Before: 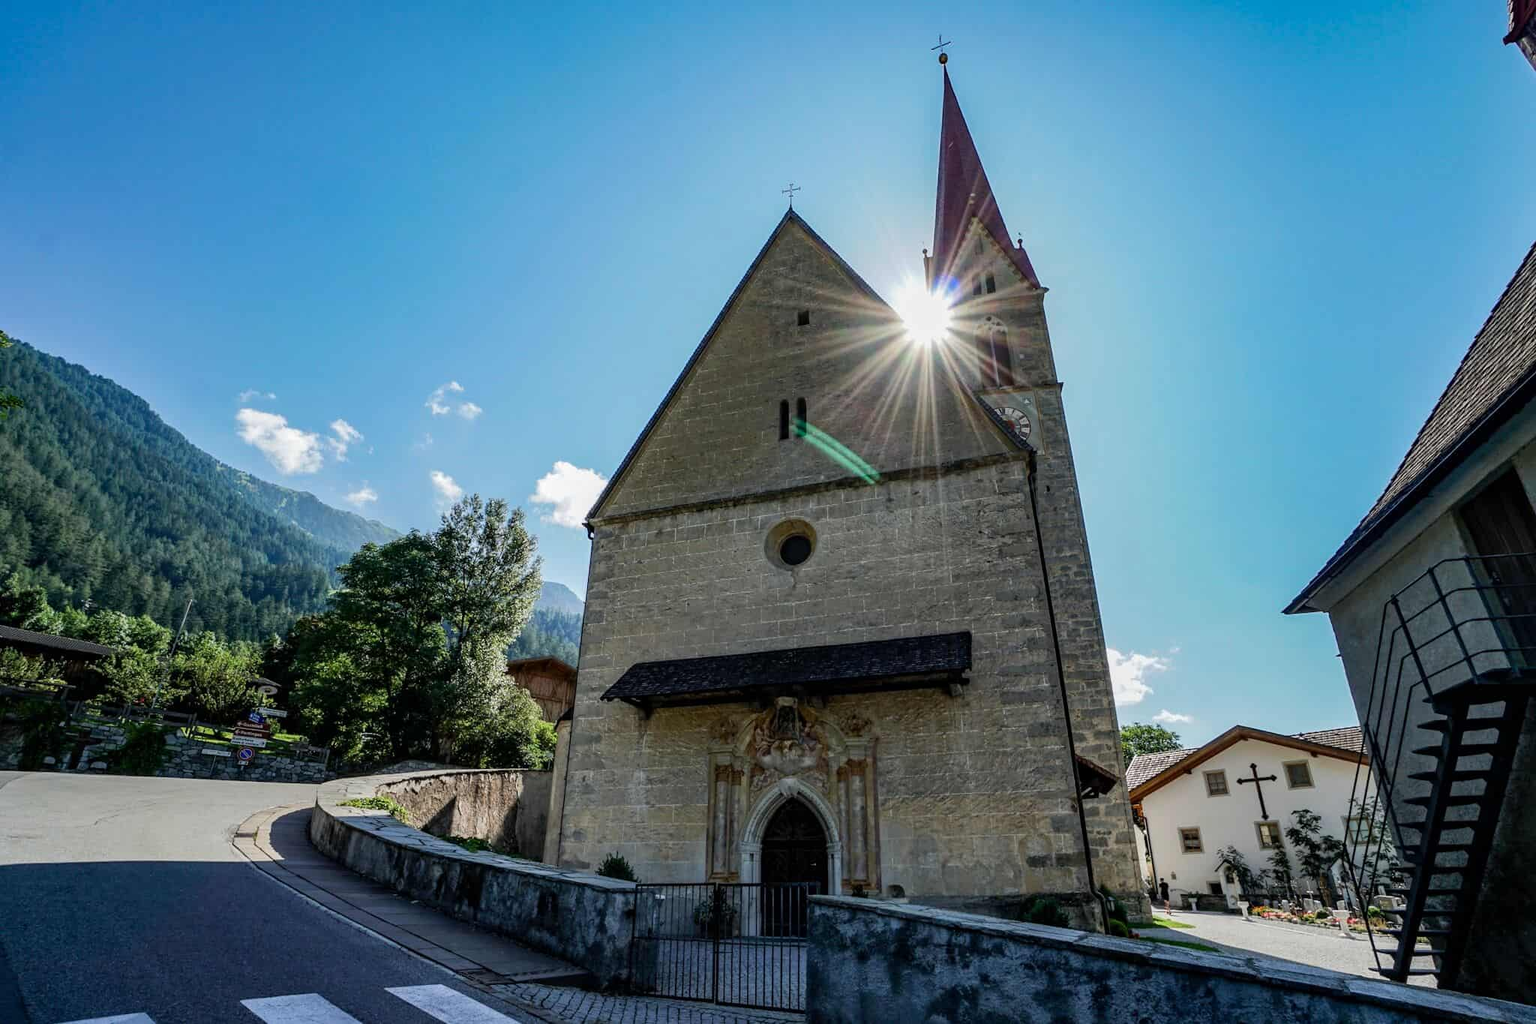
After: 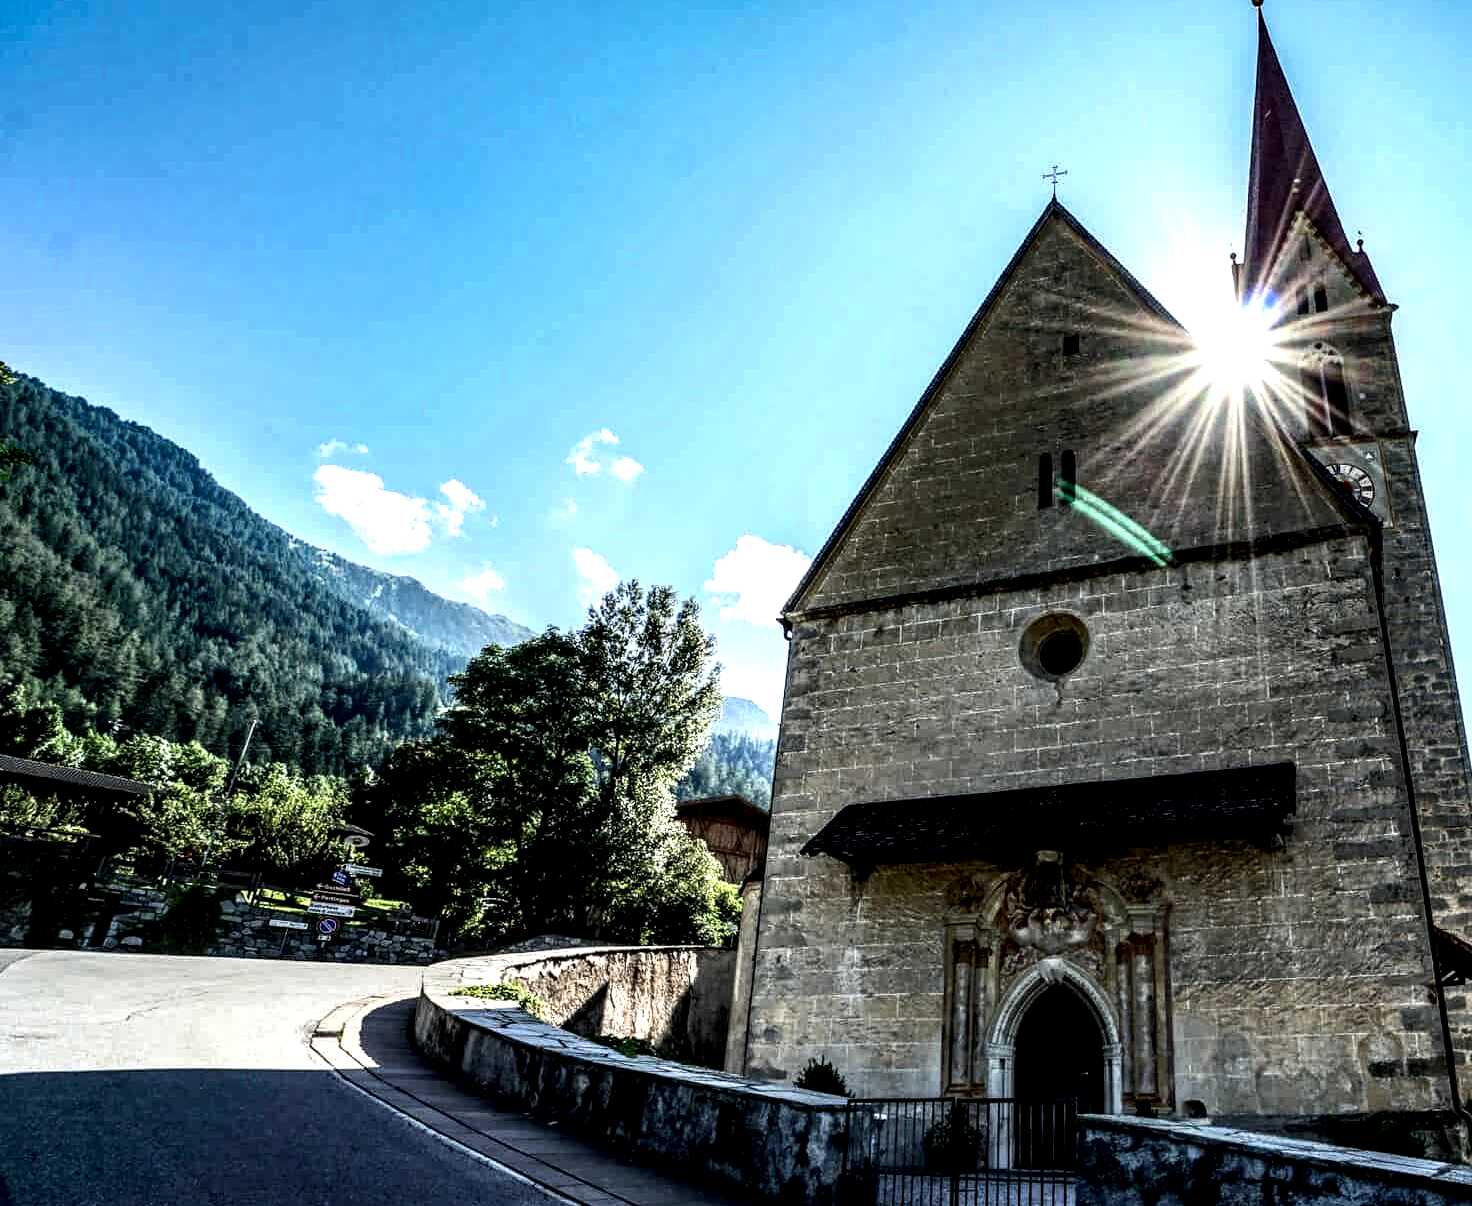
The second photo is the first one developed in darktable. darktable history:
crop: top 5.803%, right 27.864%, bottom 5.804%
tone equalizer: -8 EV -0.75 EV, -7 EV -0.7 EV, -6 EV -0.6 EV, -5 EV -0.4 EV, -3 EV 0.4 EV, -2 EV 0.6 EV, -1 EV 0.7 EV, +0 EV 0.75 EV, edges refinement/feathering 500, mask exposure compensation -1.57 EV, preserve details no
local contrast: highlights 80%, shadows 57%, detail 175%, midtone range 0.602
